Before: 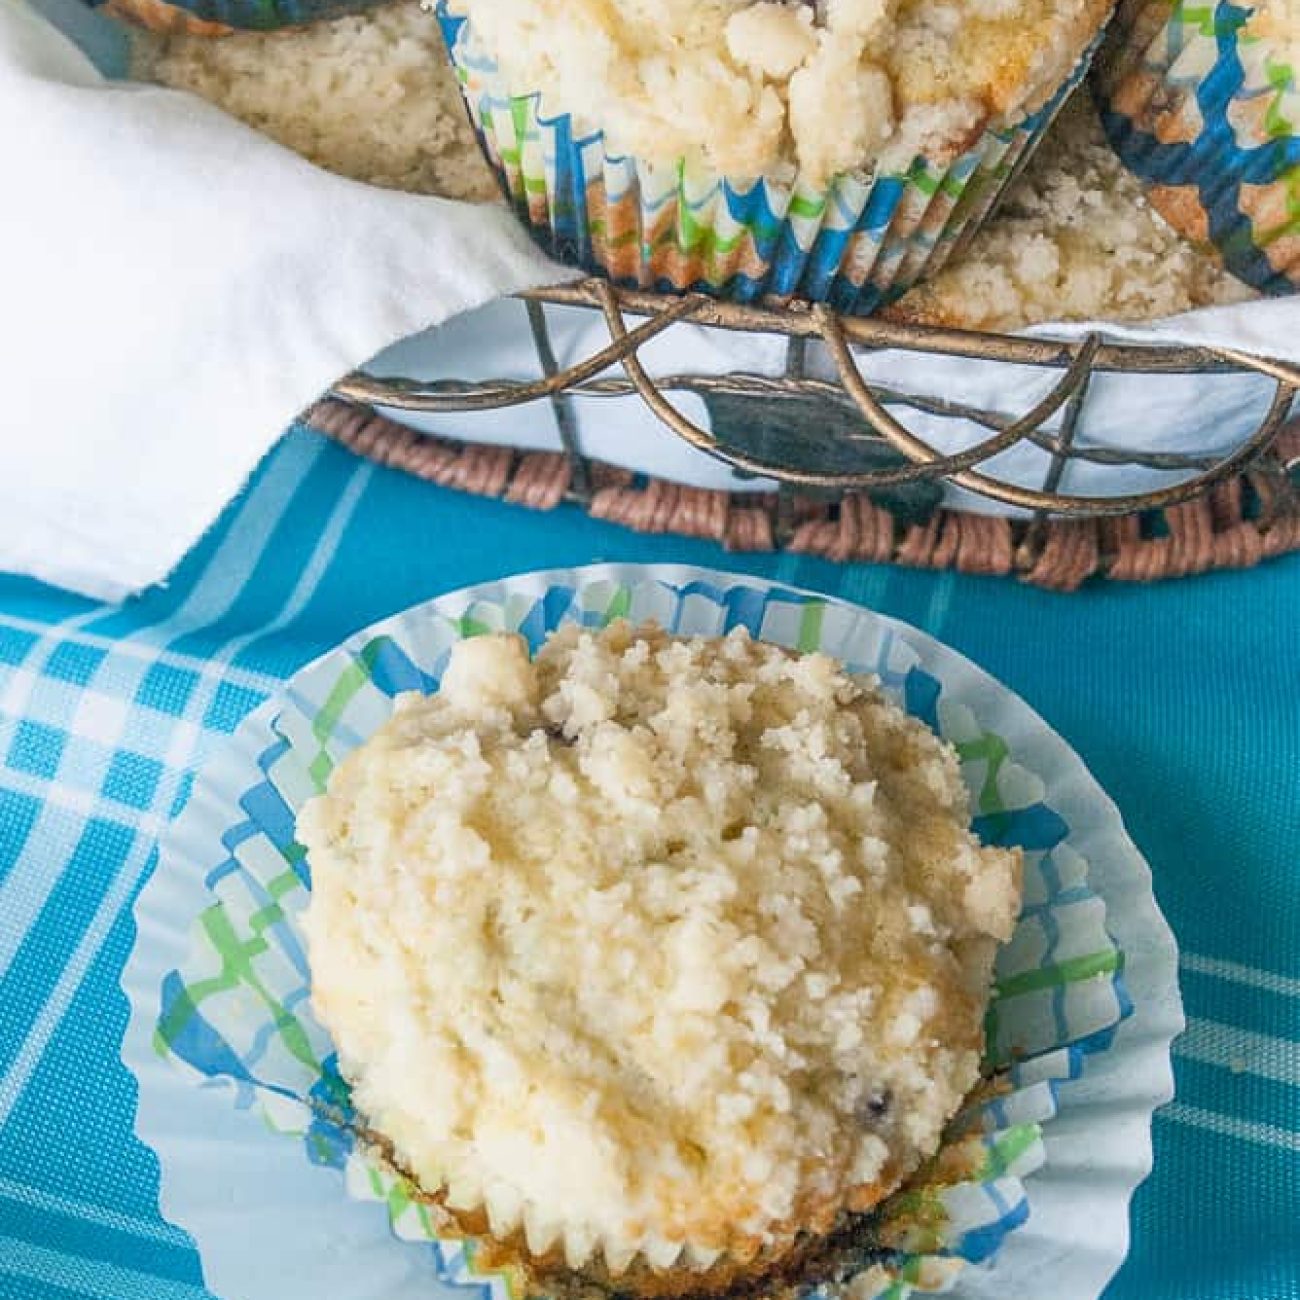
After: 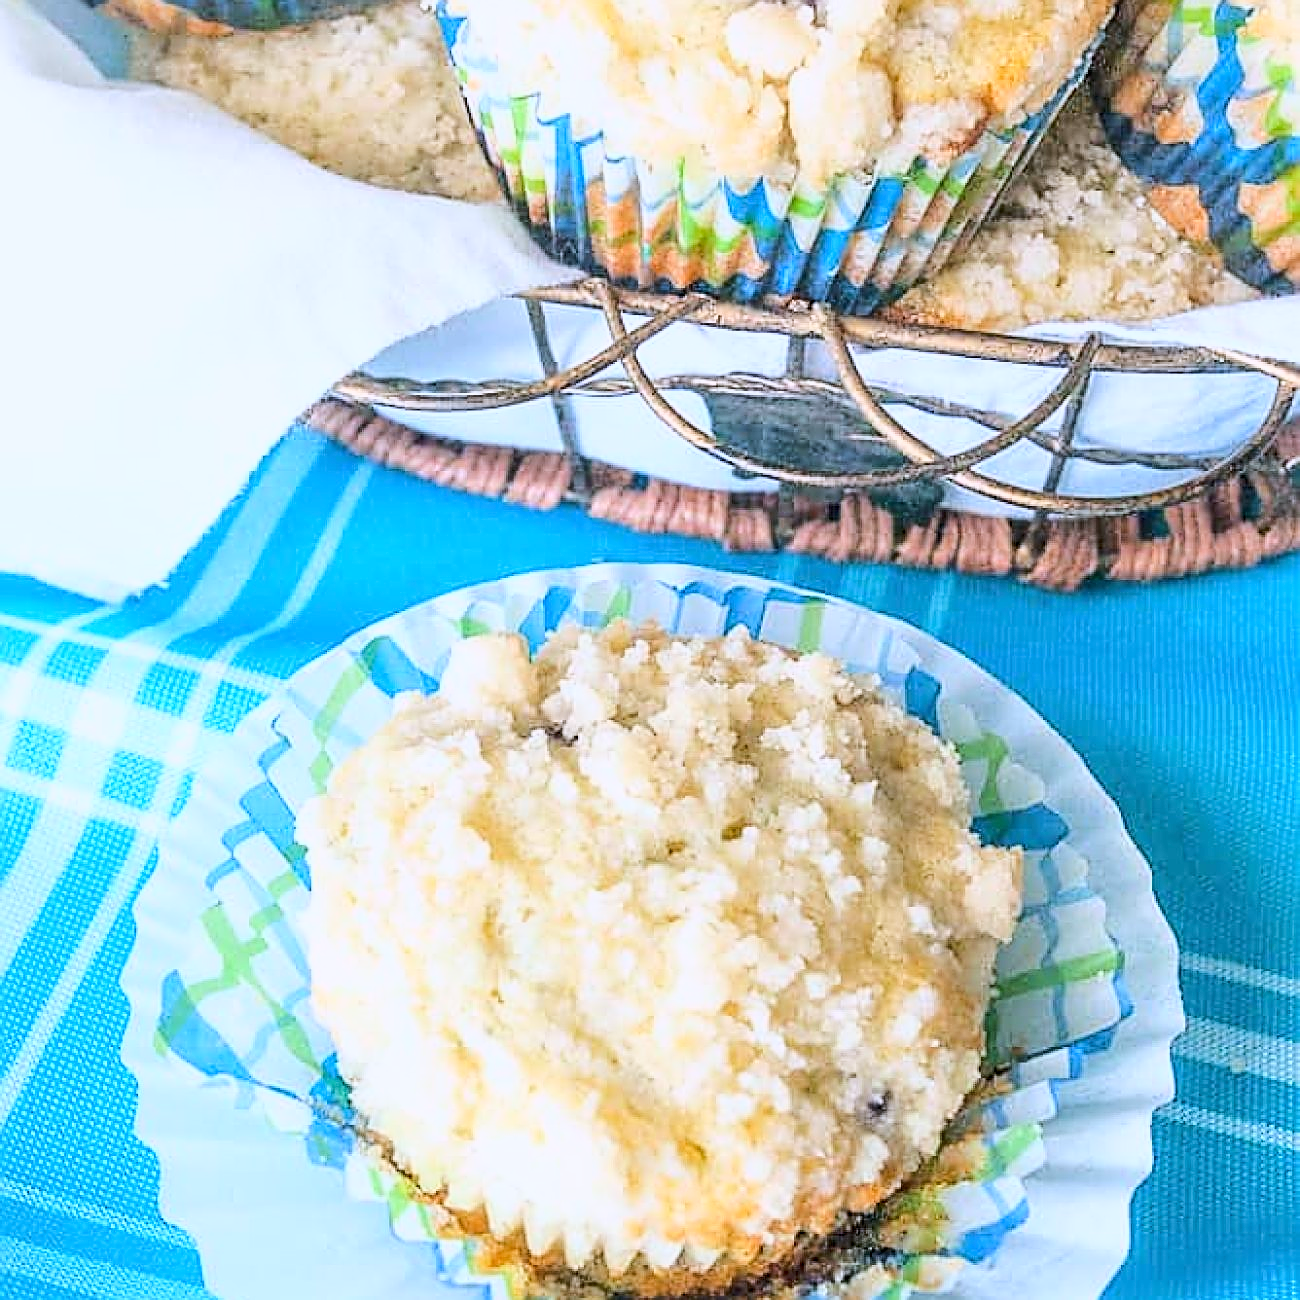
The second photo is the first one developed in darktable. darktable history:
rotate and perspective: crop left 0, crop top 0
sharpen: amount 0.901
base curve: curves: ch0 [(0, 0) (0.025, 0.046) (0.112, 0.277) (0.467, 0.74) (0.814, 0.929) (1, 0.942)]
white balance: red 0.967, blue 1.119, emerald 0.756
